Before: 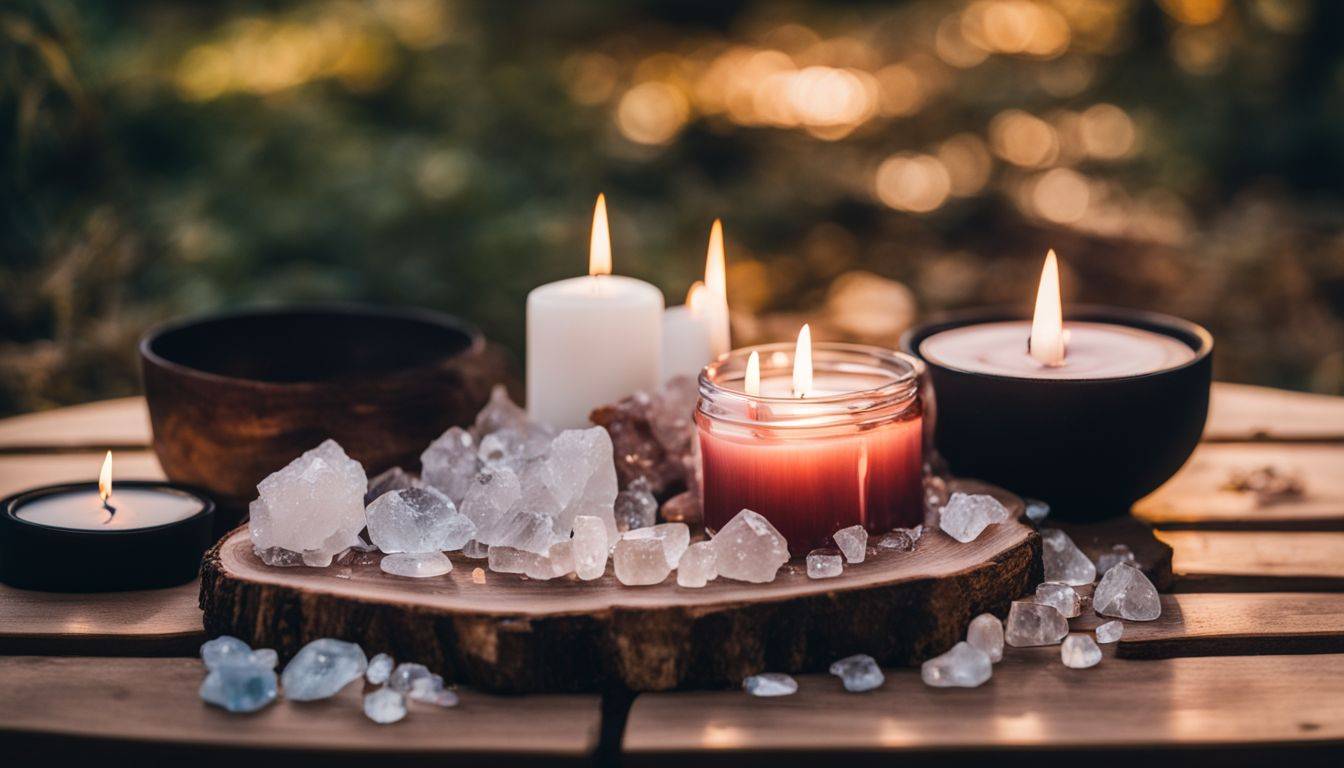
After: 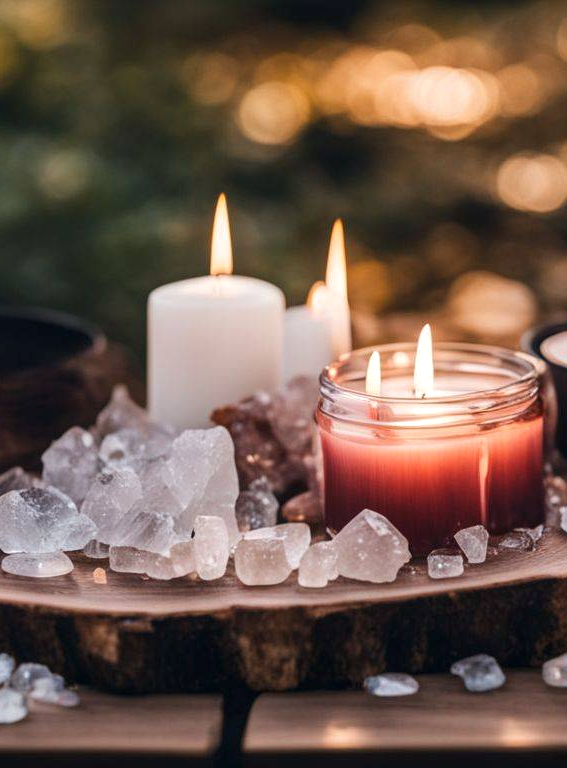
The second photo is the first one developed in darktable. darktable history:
crop: left 28.227%, right 29.579%
local contrast: highlights 105%, shadows 100%, detail 120%, midtone range 0.2
